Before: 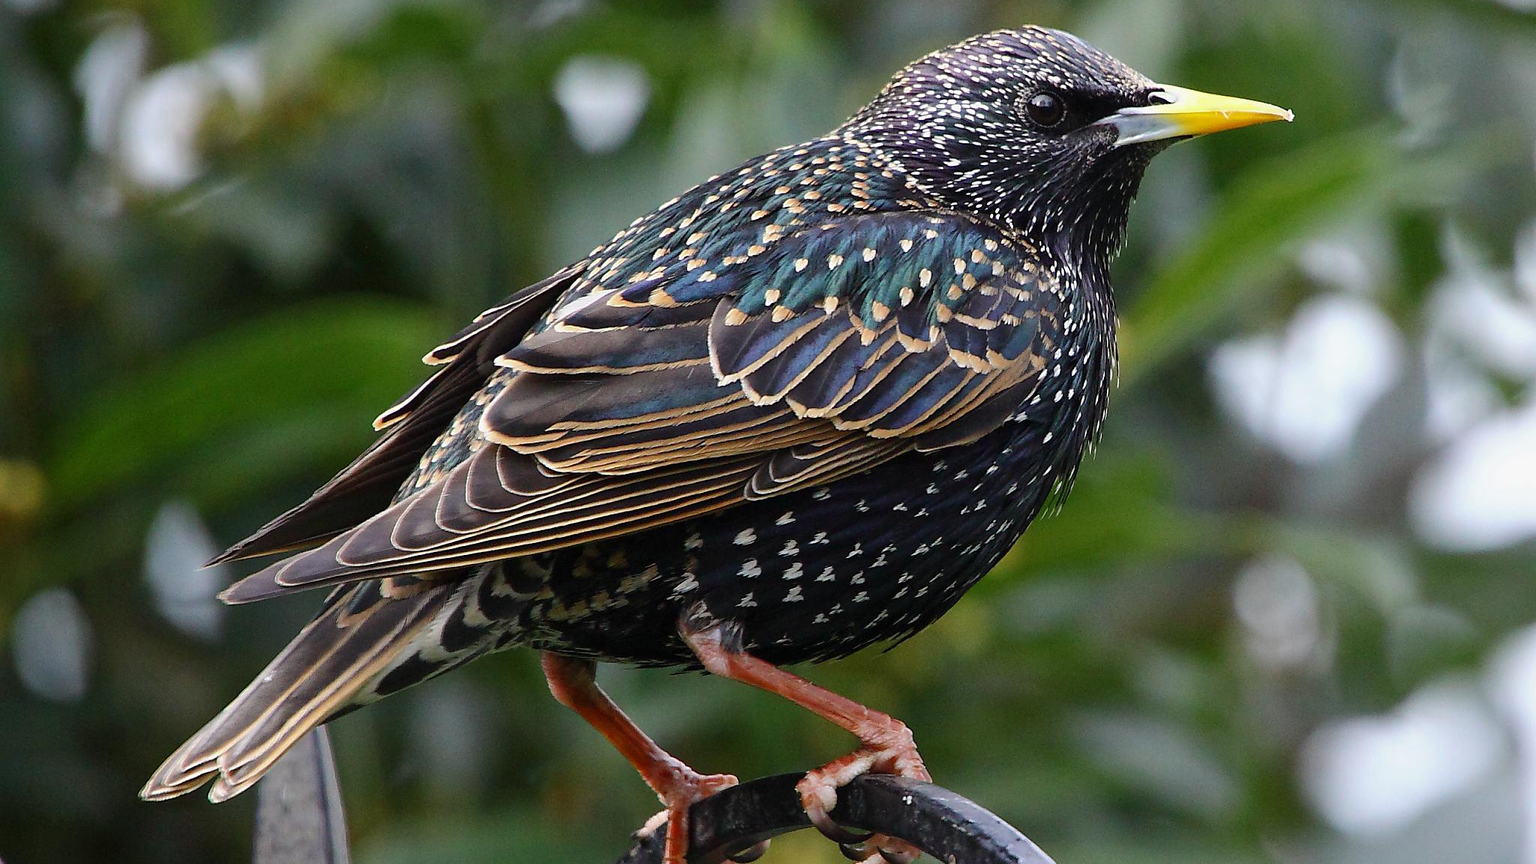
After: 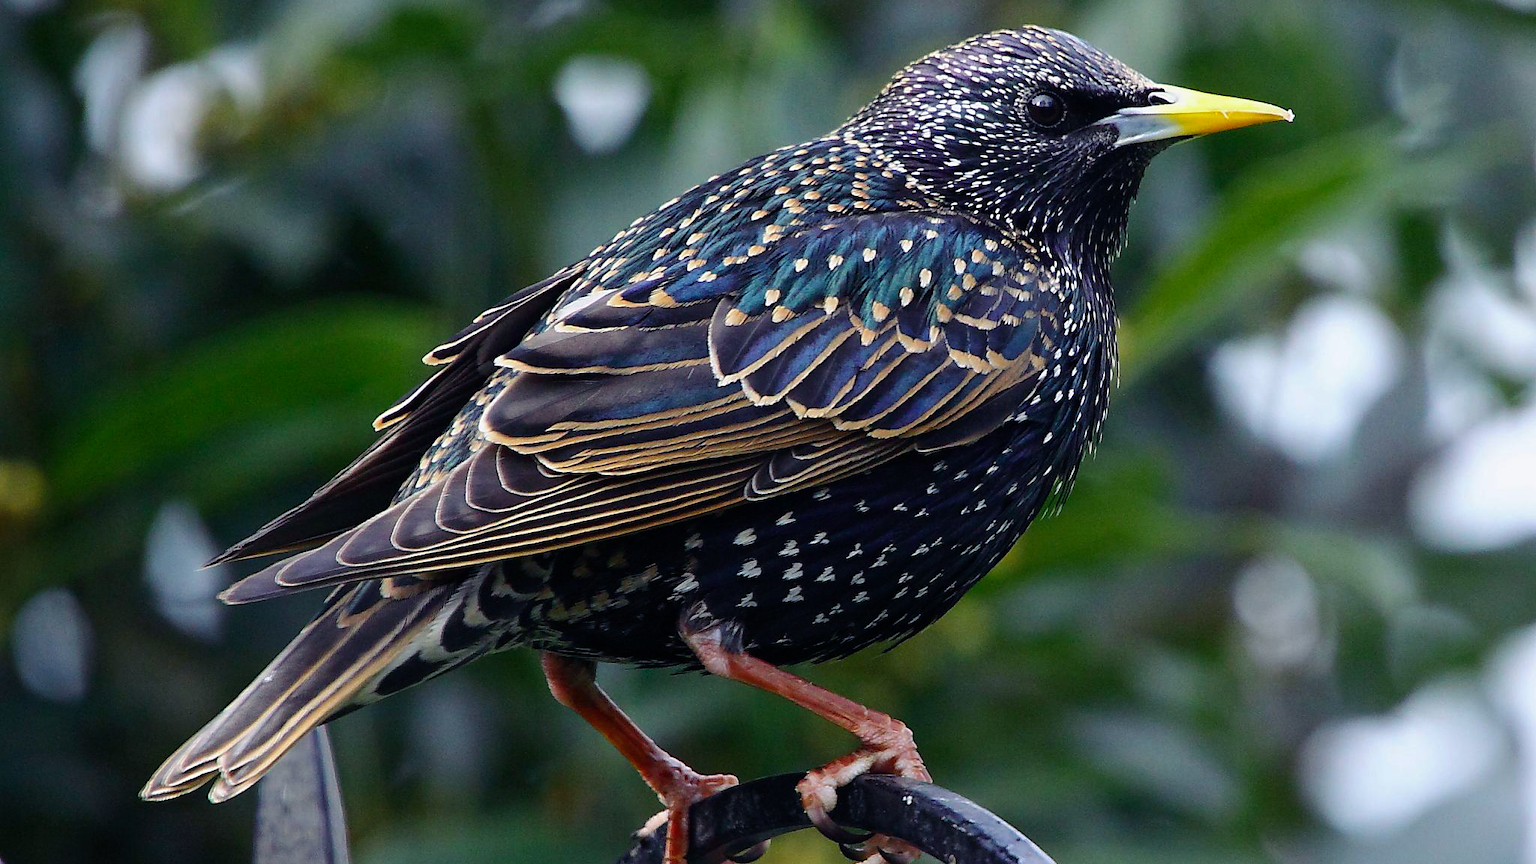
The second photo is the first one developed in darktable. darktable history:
color balance rgb: shadows lift › luminance -21.436%, shadows lift › chroma 8.737%, shadows lift › hue 284.06°, power › luminance -7.878%, power › chroma 1.123%, power › hue 216.27°, perceptual saturation grading › global saturation 17.977%
